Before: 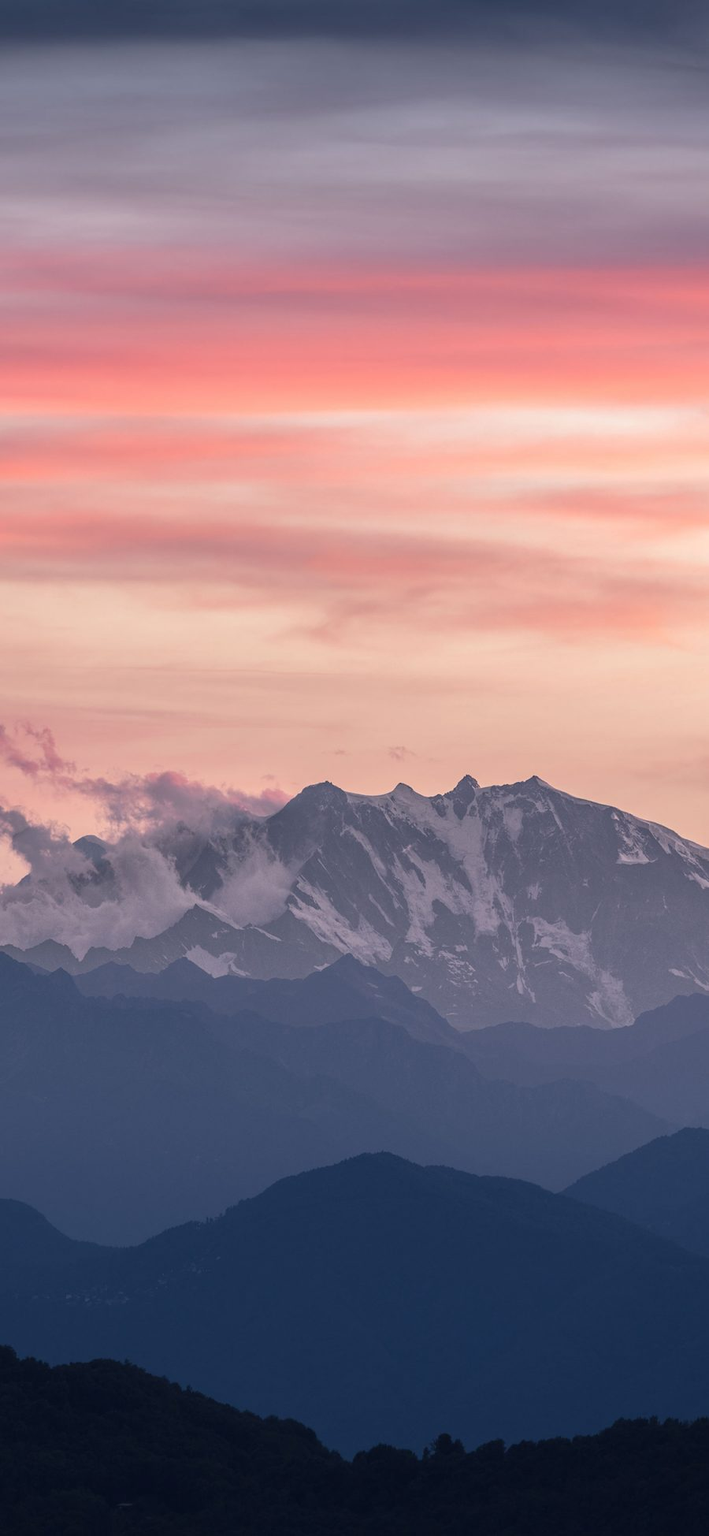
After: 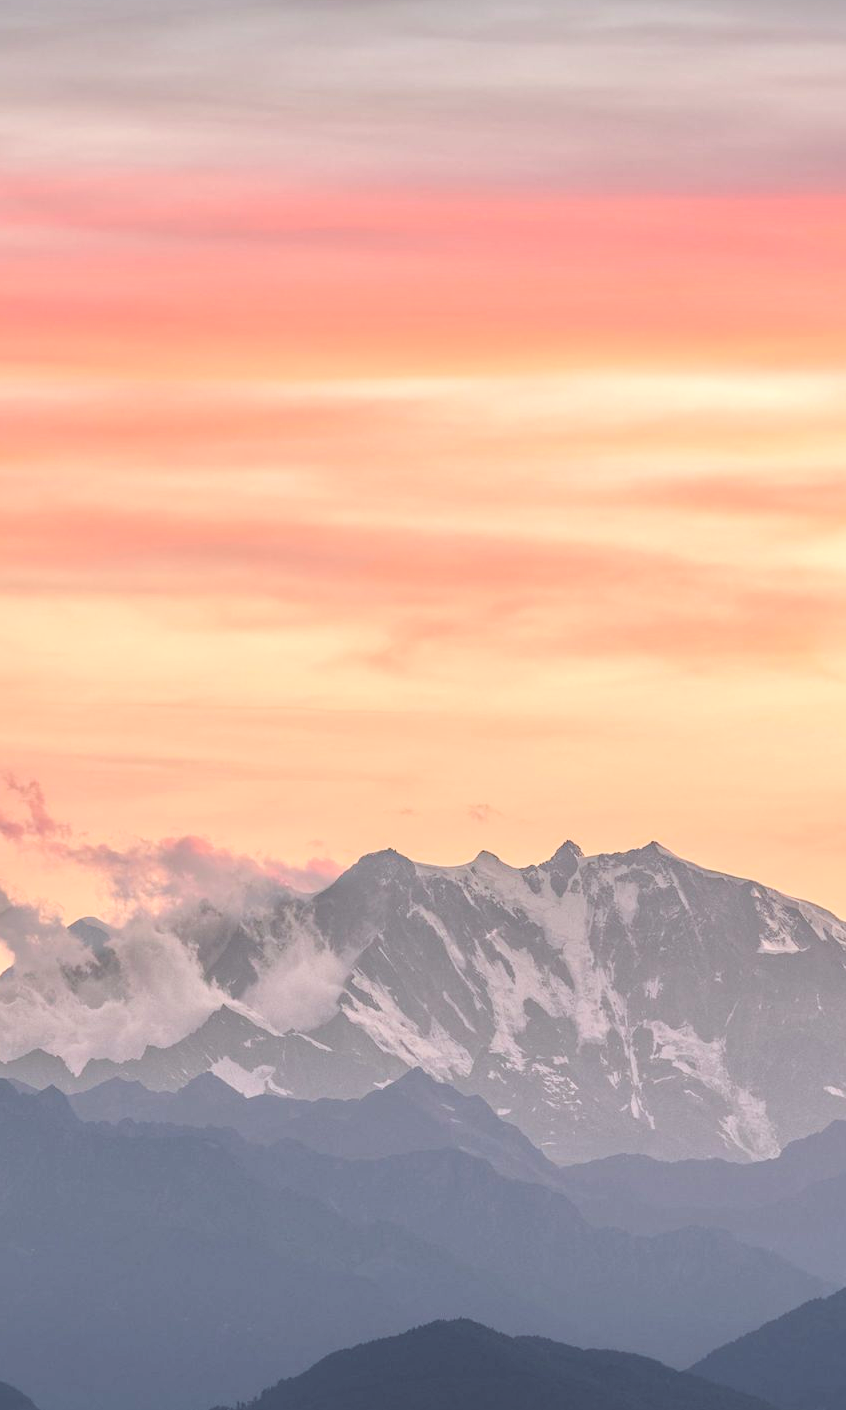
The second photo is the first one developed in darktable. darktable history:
color correction: highlights a* -1.69, highlights b* 10.45, shadows a* 0.204, shadows b* 19.23
crop: left 2.789%, top 7.368%, right 3.149%, bottom 20.26%
tone equalizer: -7 EV 0.154 EV, -6 EV 0.637 EV, -5 EV 1.14 EV, -4 EV 1.35 EV, -3 EV 1.12 EV, -2 EV 0.6 EV, -1 EV 0.16 EV, edges refinement/feathering 500, mask exposure compensation -1.57 EV, preserve details guided filter
